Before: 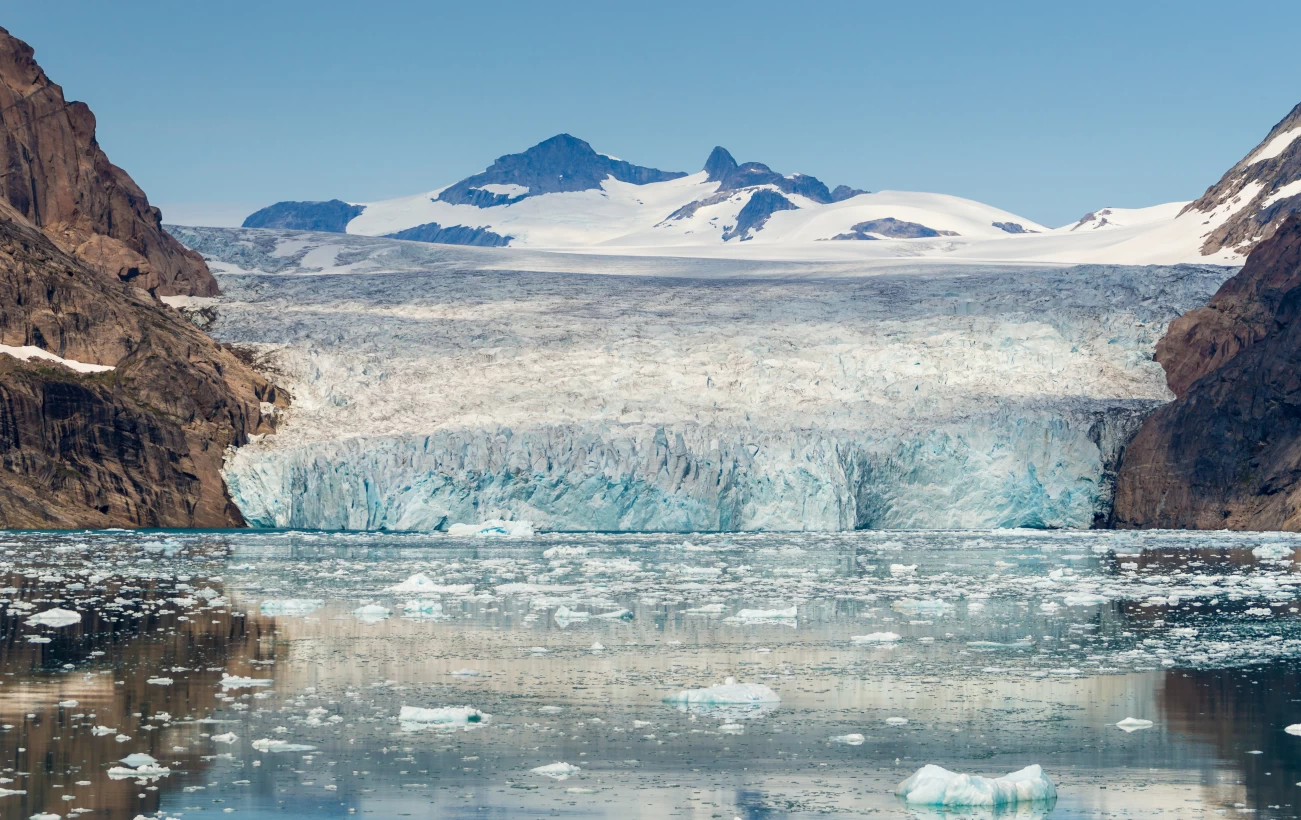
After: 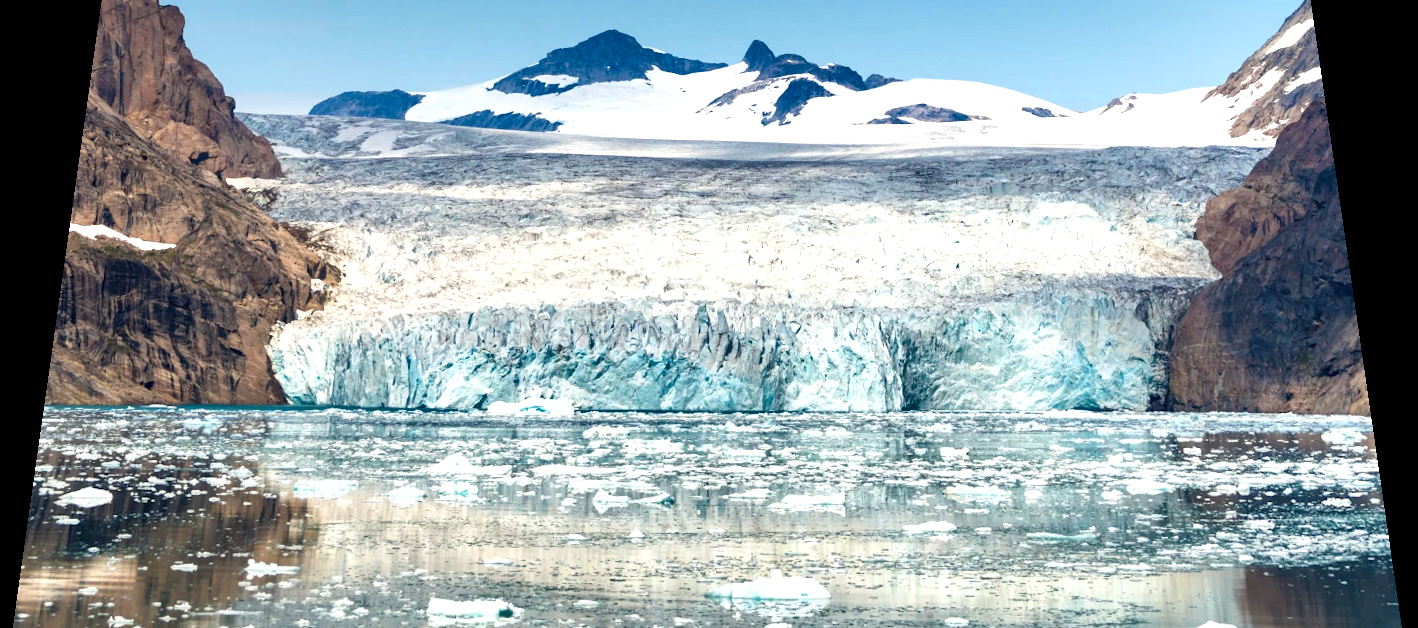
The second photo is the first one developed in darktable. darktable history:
crop: top 11.038%, bottom 13.962%
exposure: black level correction 0, exposure 0.7 EV, compensate highlight preservation false
shadows and highlights: shadows 22.7, highlights -48.71, soften with gaussian
rotate and perspective: rotation 0.128°, lens shift (vertical) -0.181, lens shift (horizontal) -0.044, shear 0.001, automatic cropping off
